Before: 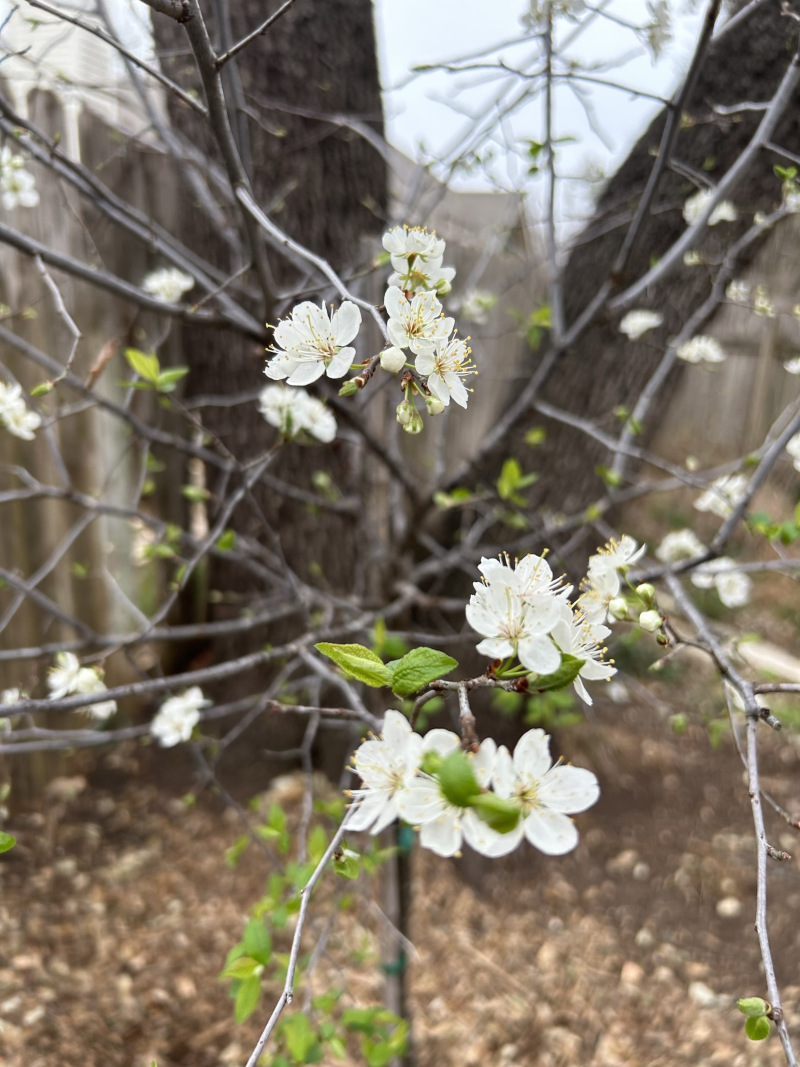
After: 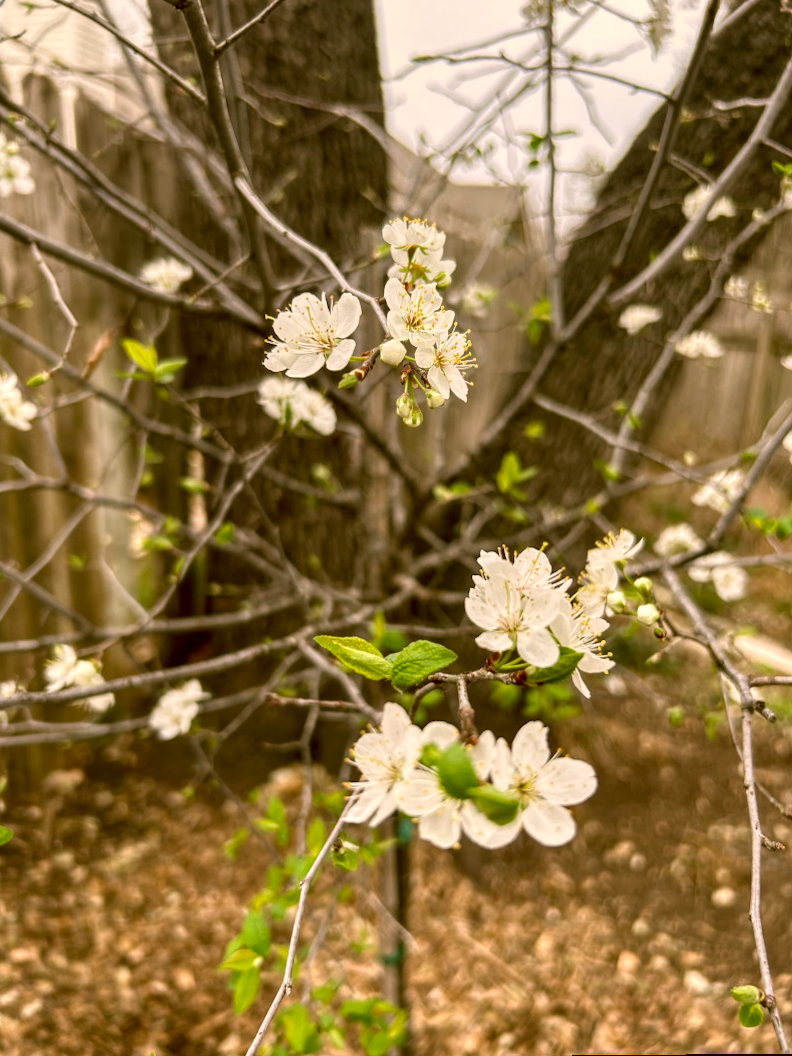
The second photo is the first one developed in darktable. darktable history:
rotate and perspective: rotation 0.174°, lens shift (vertical) 0.013, lens shift (horizontal) 0.019, shear 0.001, automatic cropping original format, crop left 0.007, crop right 0.991, crop top 0.016, crop bottom 0.997
color correction: highlights a* 8.98, highlights b* 15.09, shadows a* -0.49, shadows b* 26.52
local contrast: on, module defaults
